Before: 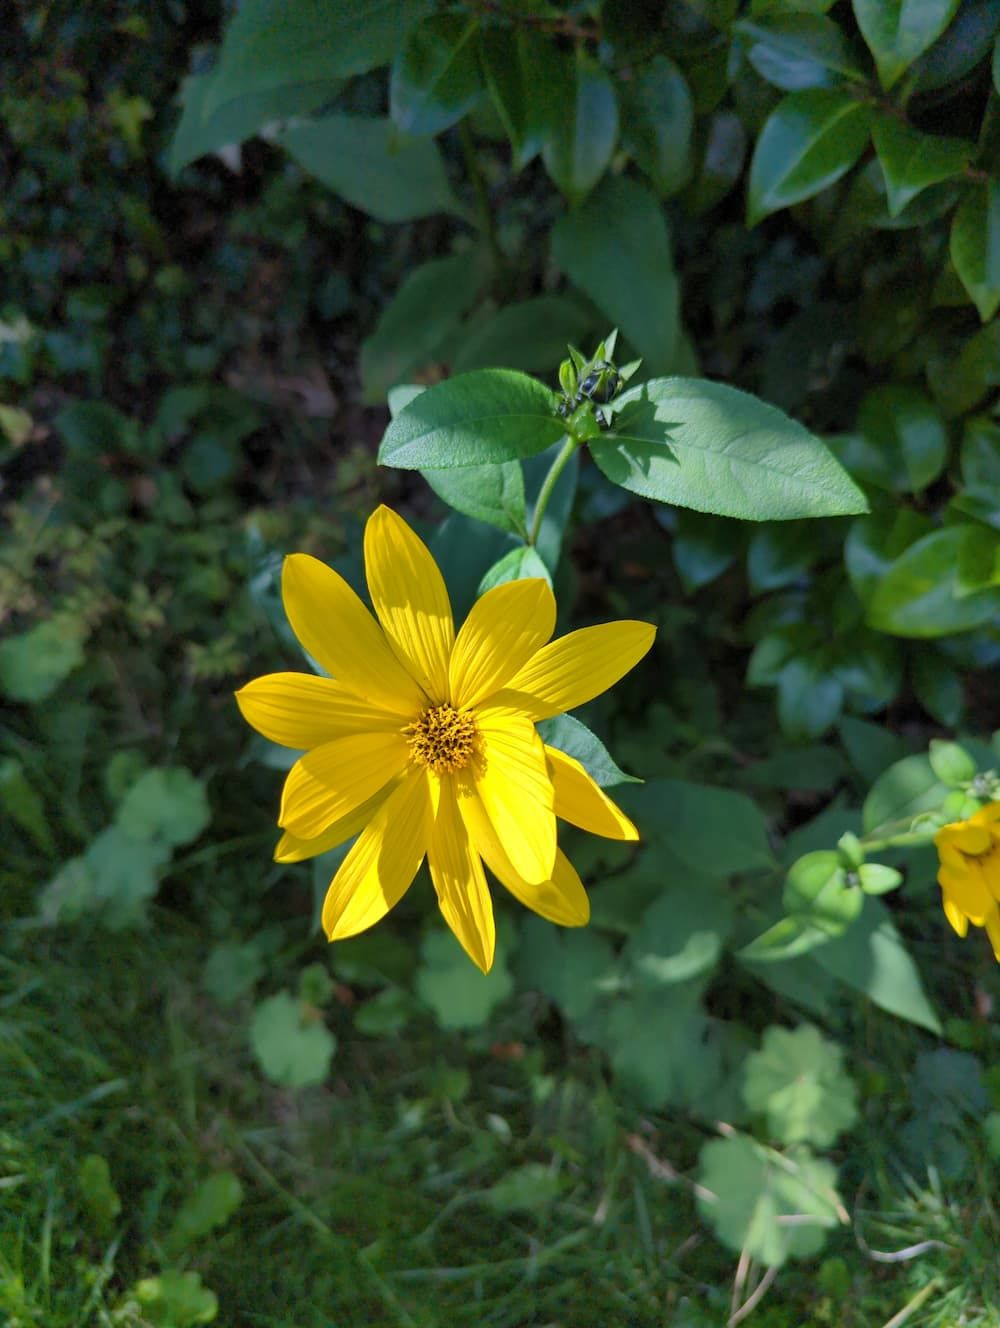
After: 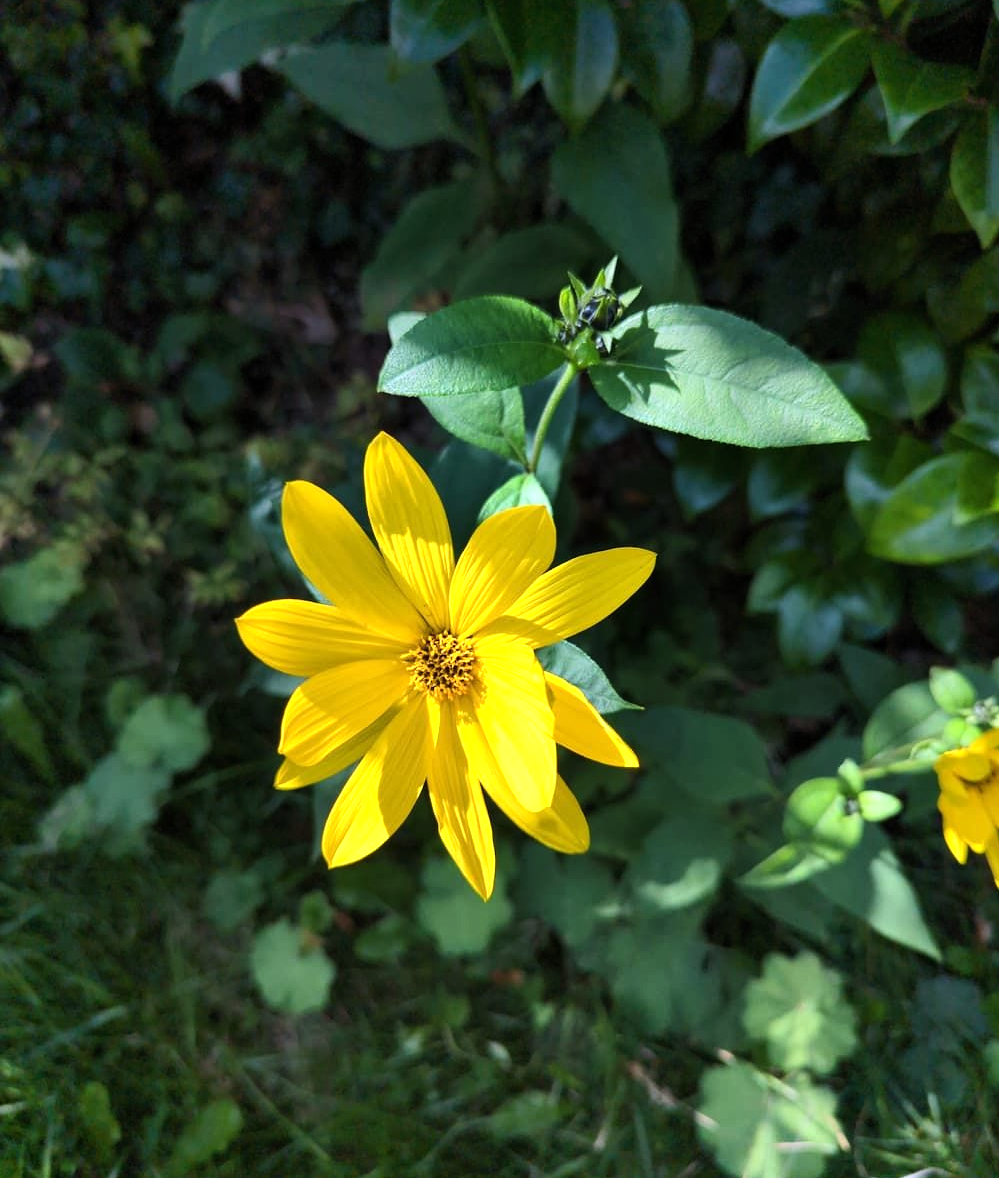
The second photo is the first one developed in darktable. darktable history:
crop and rotate: top 5.584%, bottom 5.706%
tone equalizer: -8 EV -0.775 EV, -7 EV -0.724 EV, -6 EV -0.567 EV, -5 EV -0.361 EV, -3 EV 0.399 EV, -2 EV 0.6 EV, -1 EV 0.69 EV, +0 EV 0.757 EV, edges refinement/feathering 500, mask exposure compensation -1.57 EV, preserve details no
